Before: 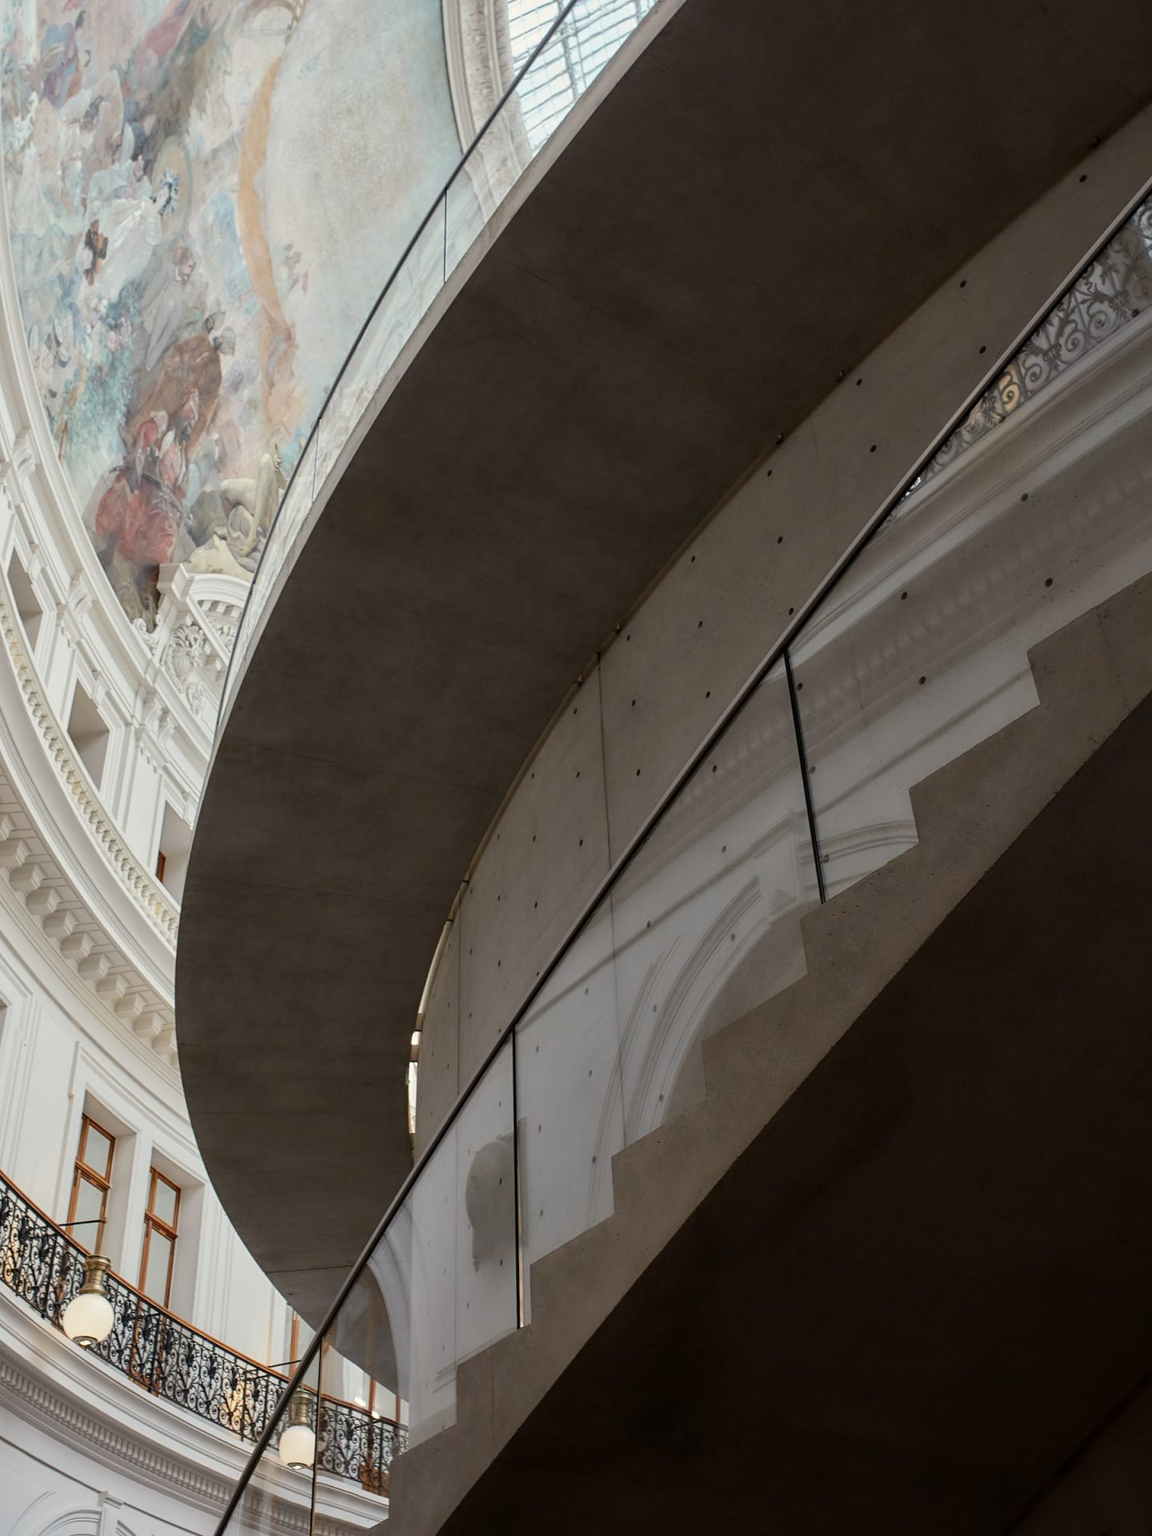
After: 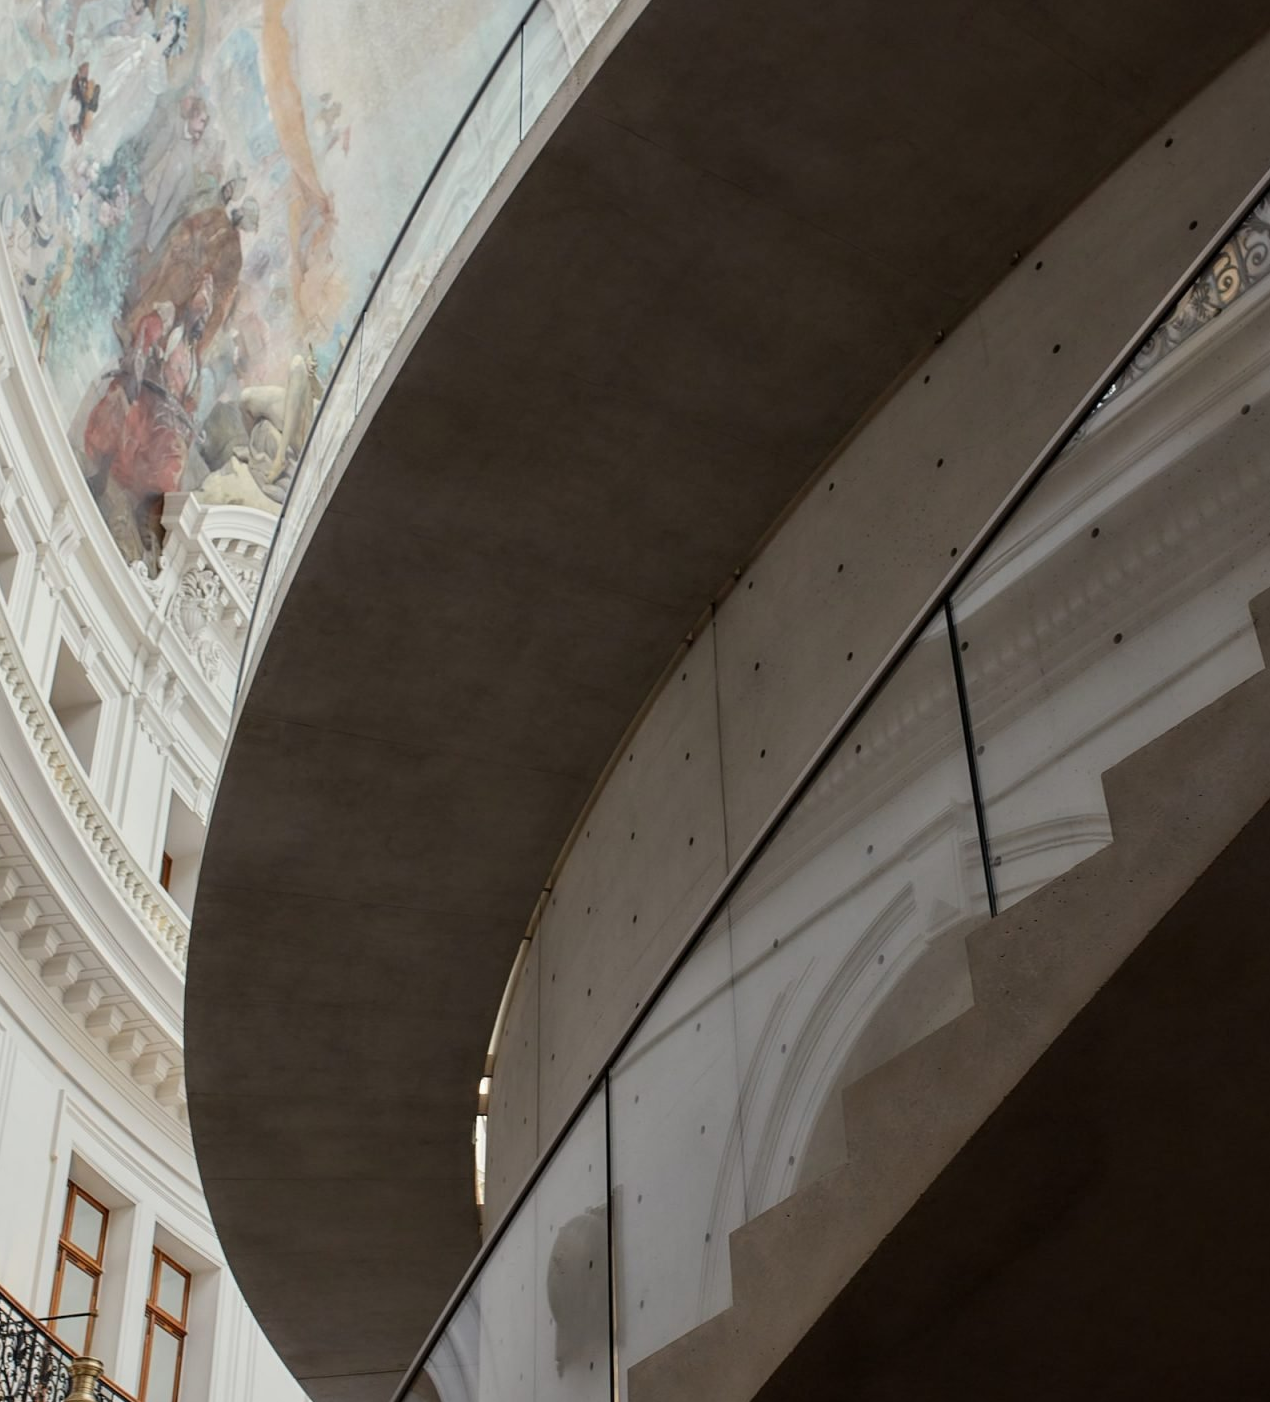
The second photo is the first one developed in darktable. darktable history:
crop and rotate: left 2.477%, top 11.087%, right 9.318%, bottom 15.878%
